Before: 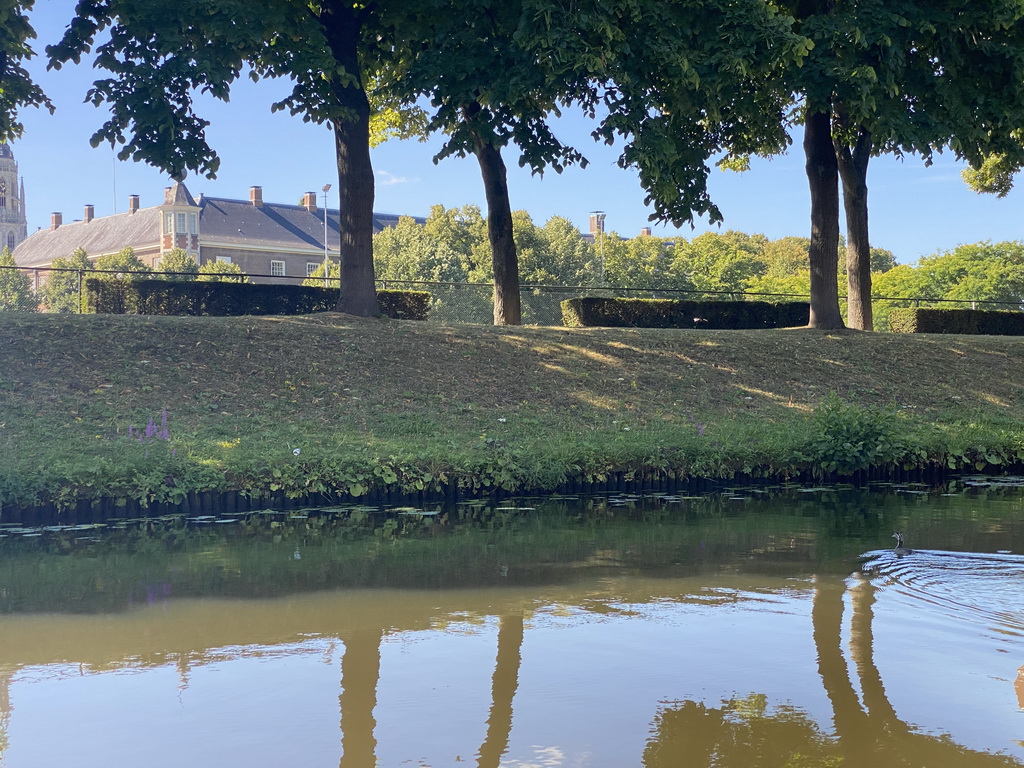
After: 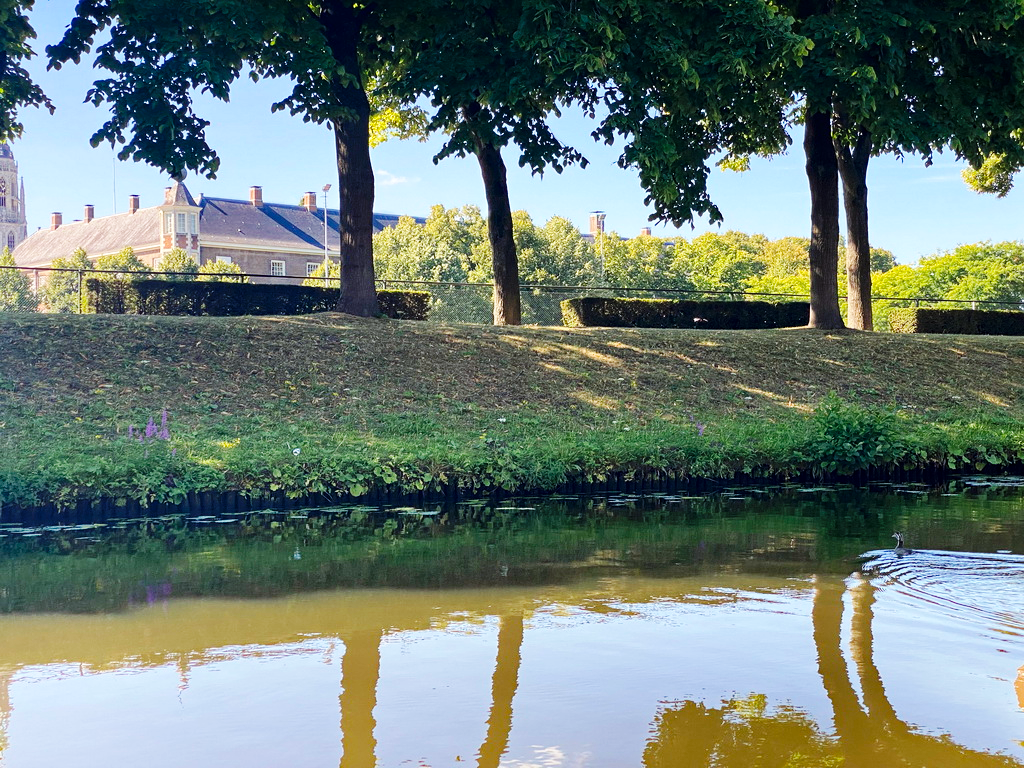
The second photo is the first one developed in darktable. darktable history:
local contrast: highlights 104%, shadows 98%, detail 119%, midtone range 0.2
base curve: curves: ch0 [(0, 0) (0.032, 0.025) (0.121, 0.166) (0.206, 0.329) (0.605, 0.79) (1, 1)], preserve colors none
haze removal: strength 0.3, distance 0.25, compatibility mode true, adaptive false
